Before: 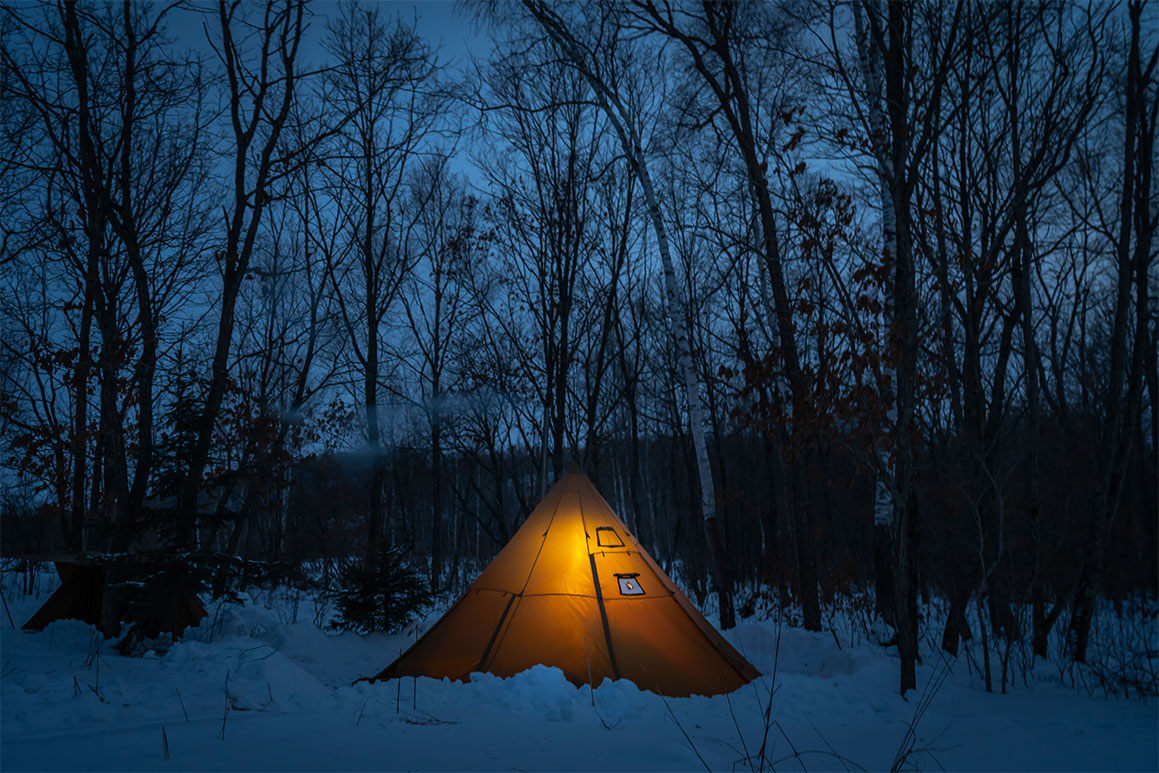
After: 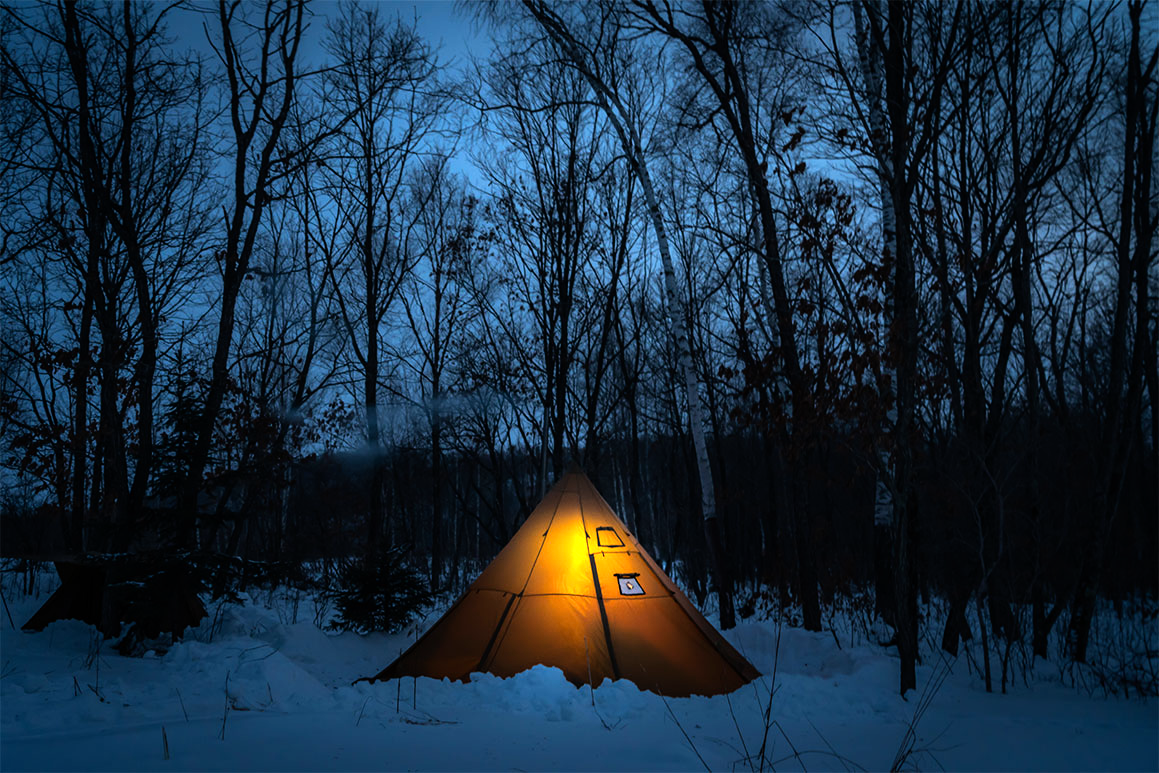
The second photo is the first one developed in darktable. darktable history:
tone equalizer: -8 EV -1.06 EV, -7 EV -1.02 EV, -6 EV -0.901 EV, -5 EV -0.571 EV, -3 EV 0.552 EV, -2 EV 0.848 EV, -1 EV 0.989 EV, +0 EV 1.07 EV, mask exposure compensation -0.485 EV
